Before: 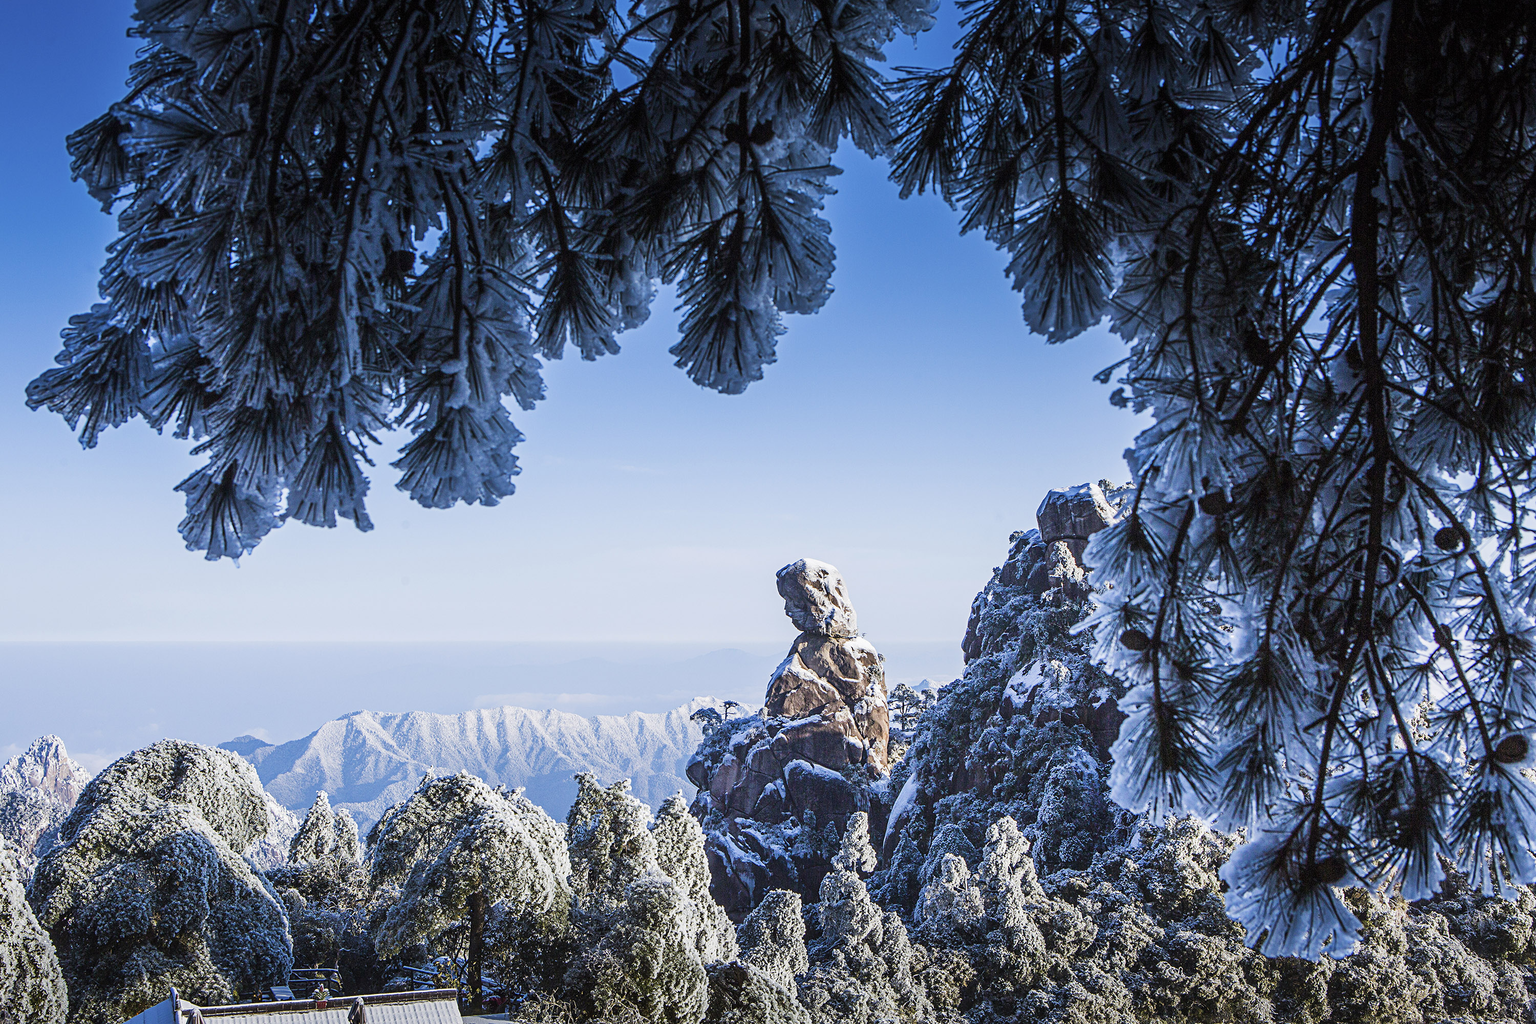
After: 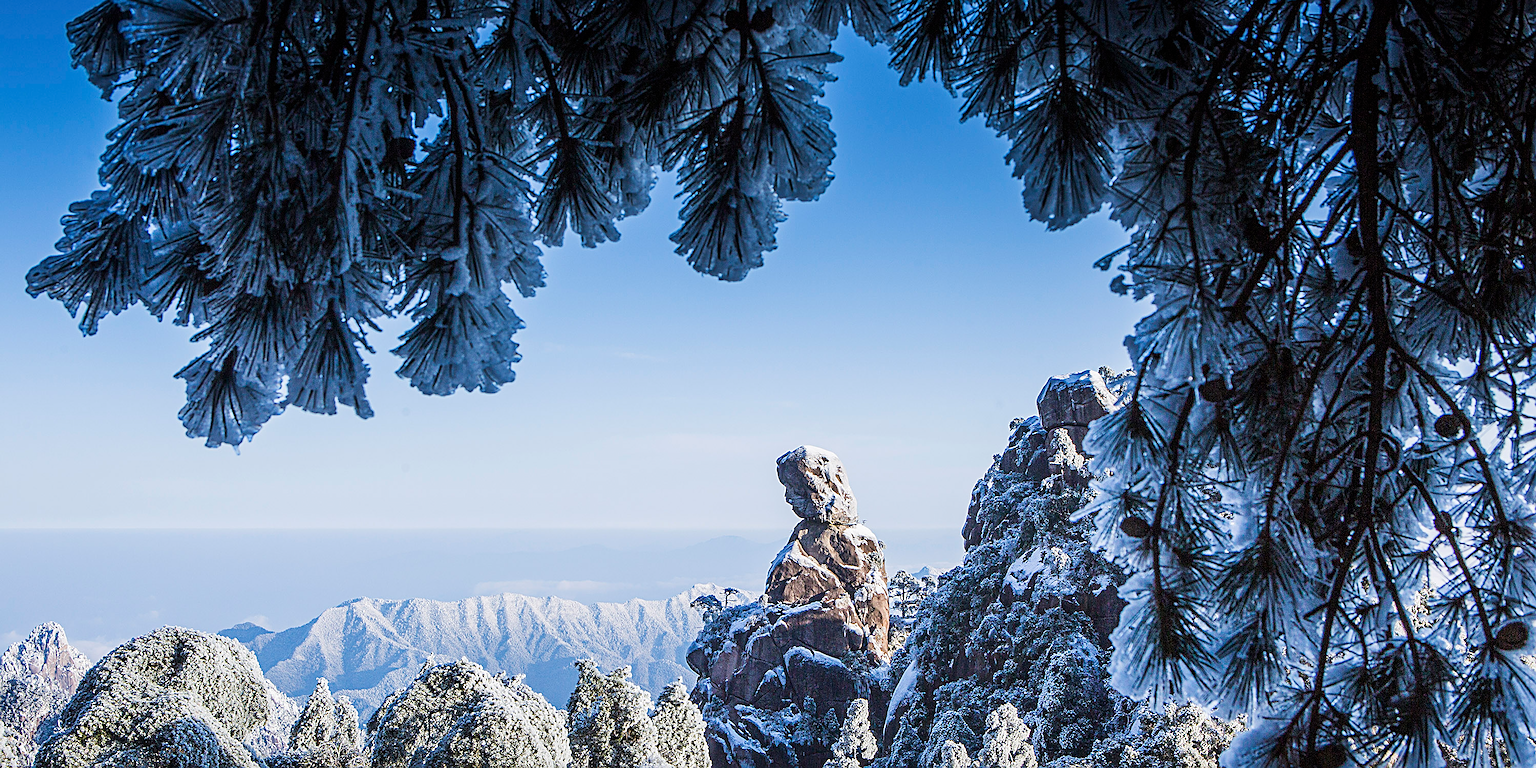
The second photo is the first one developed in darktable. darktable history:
sharpen: on, module defaults
crop: top 11.063%, bottom 13.89%
